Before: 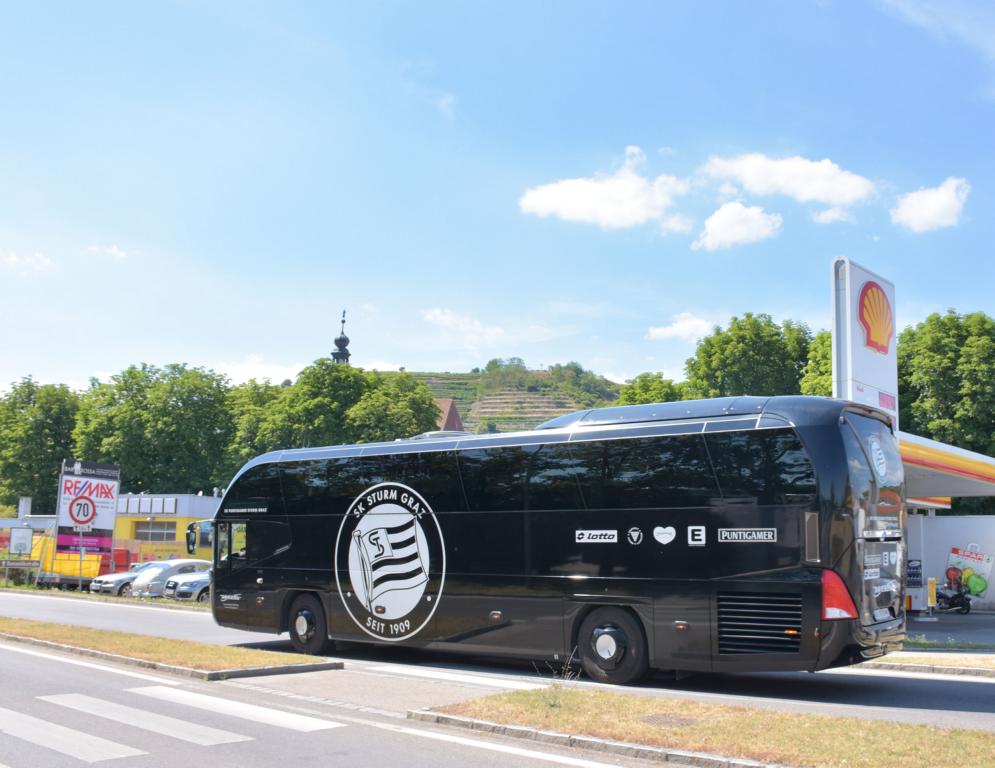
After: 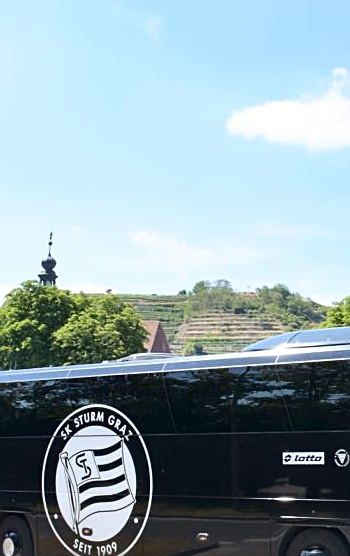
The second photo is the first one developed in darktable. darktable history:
crop and rotate: left 29.476%, top 10.214%, right 35.32%, bottom 17.333%
sharpen: on, module defaults
contrast brightness saturation: contrast 0.22
